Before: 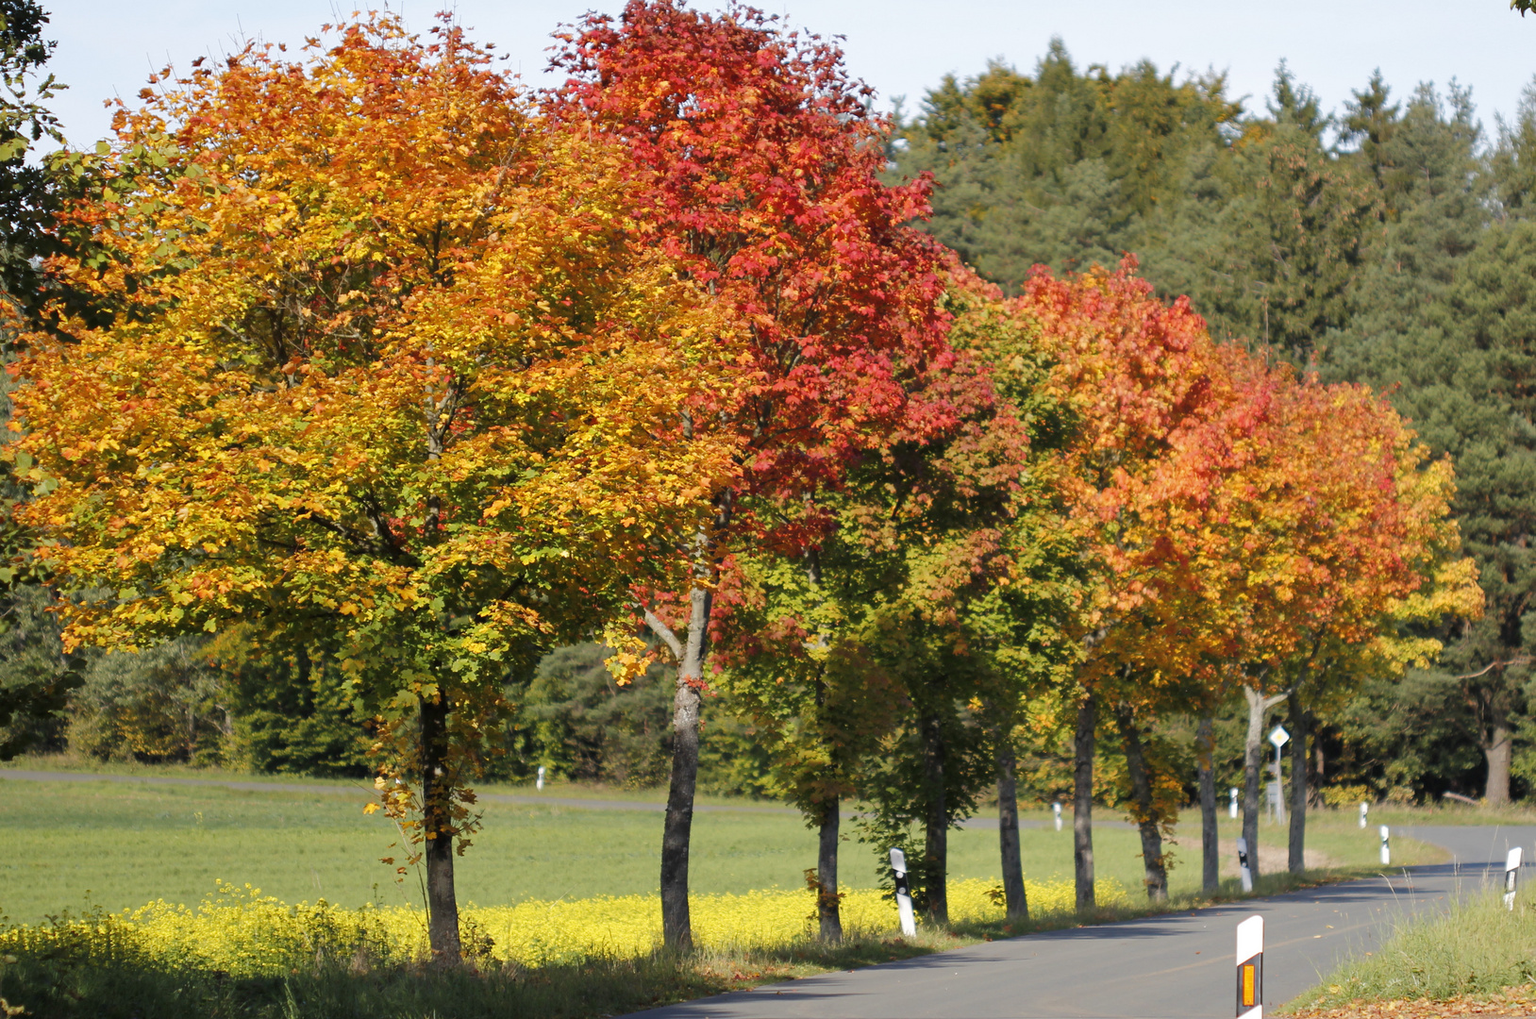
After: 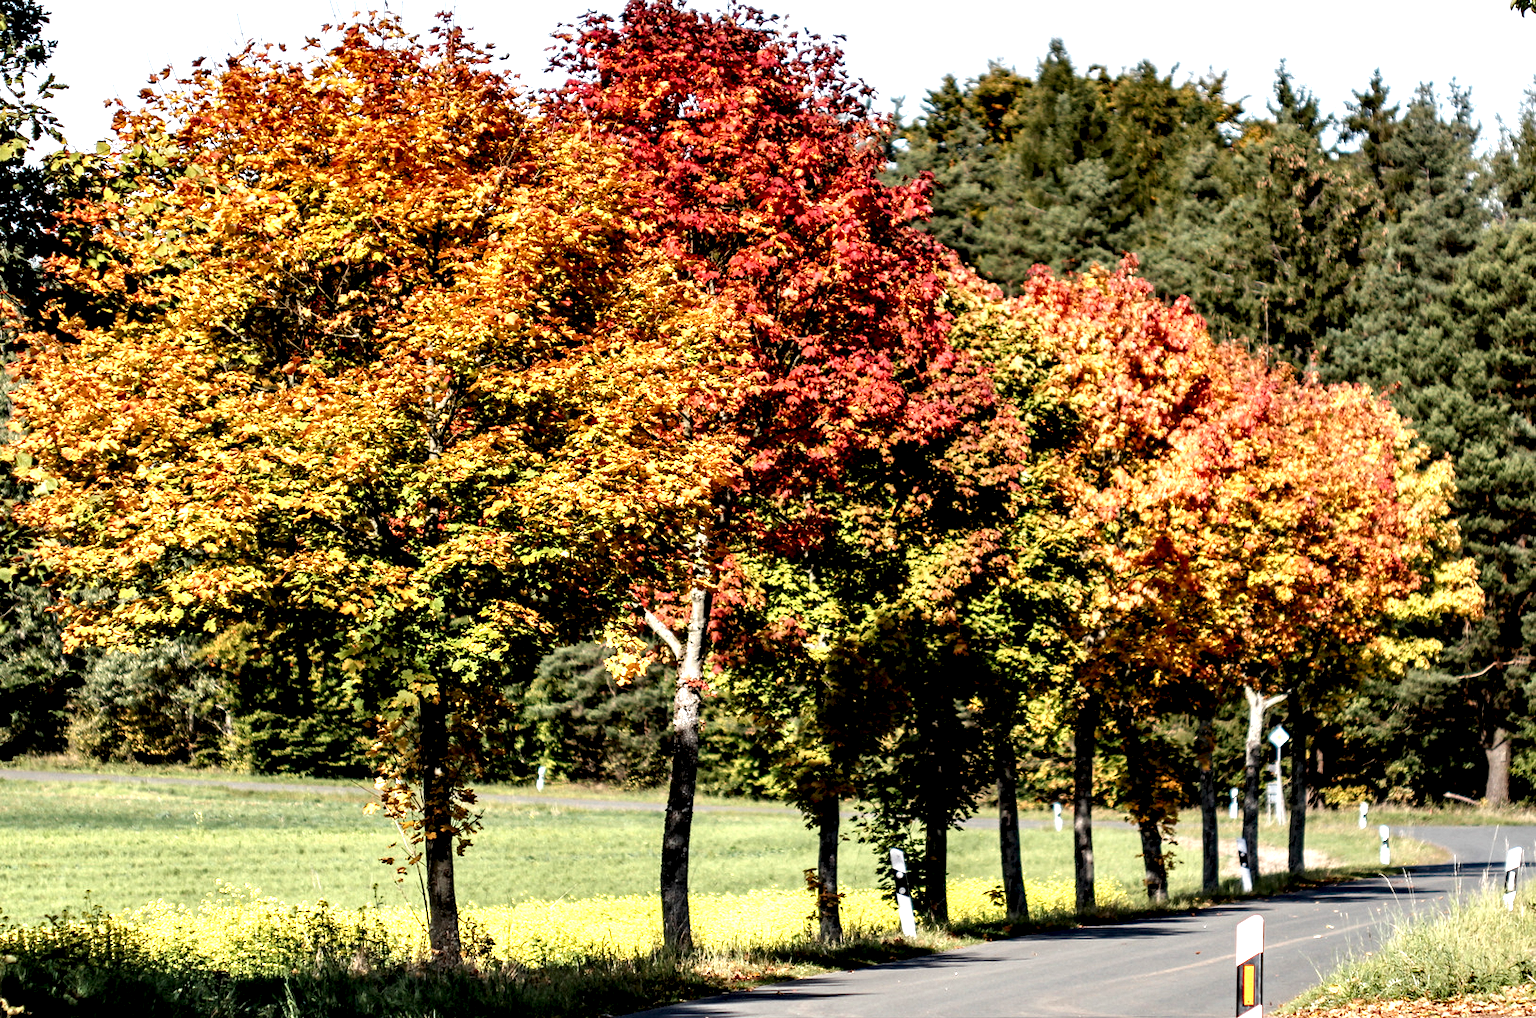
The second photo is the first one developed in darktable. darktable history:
local contrast: highlights 118%, shadows 41%, detail 293%
